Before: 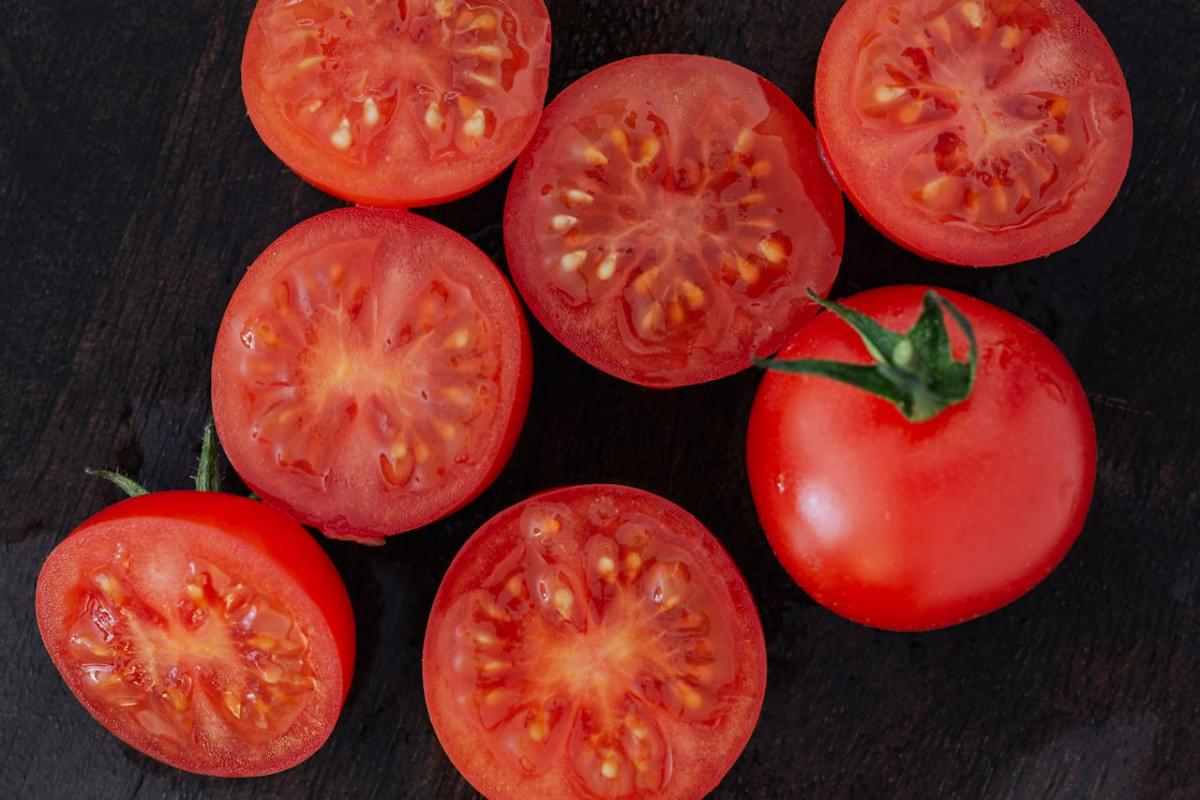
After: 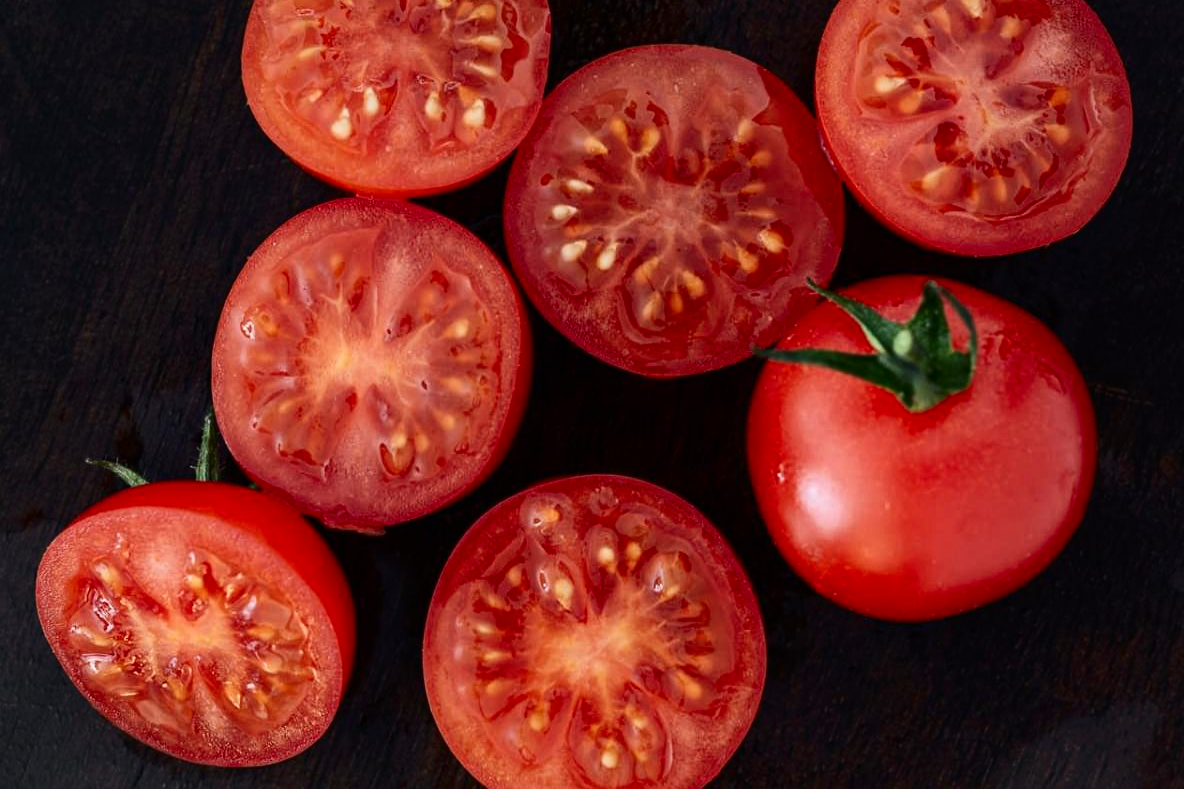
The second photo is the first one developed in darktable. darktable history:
crop: top 1.358%, right 0.109%
contrast brightness saturation: contrast 0.291
